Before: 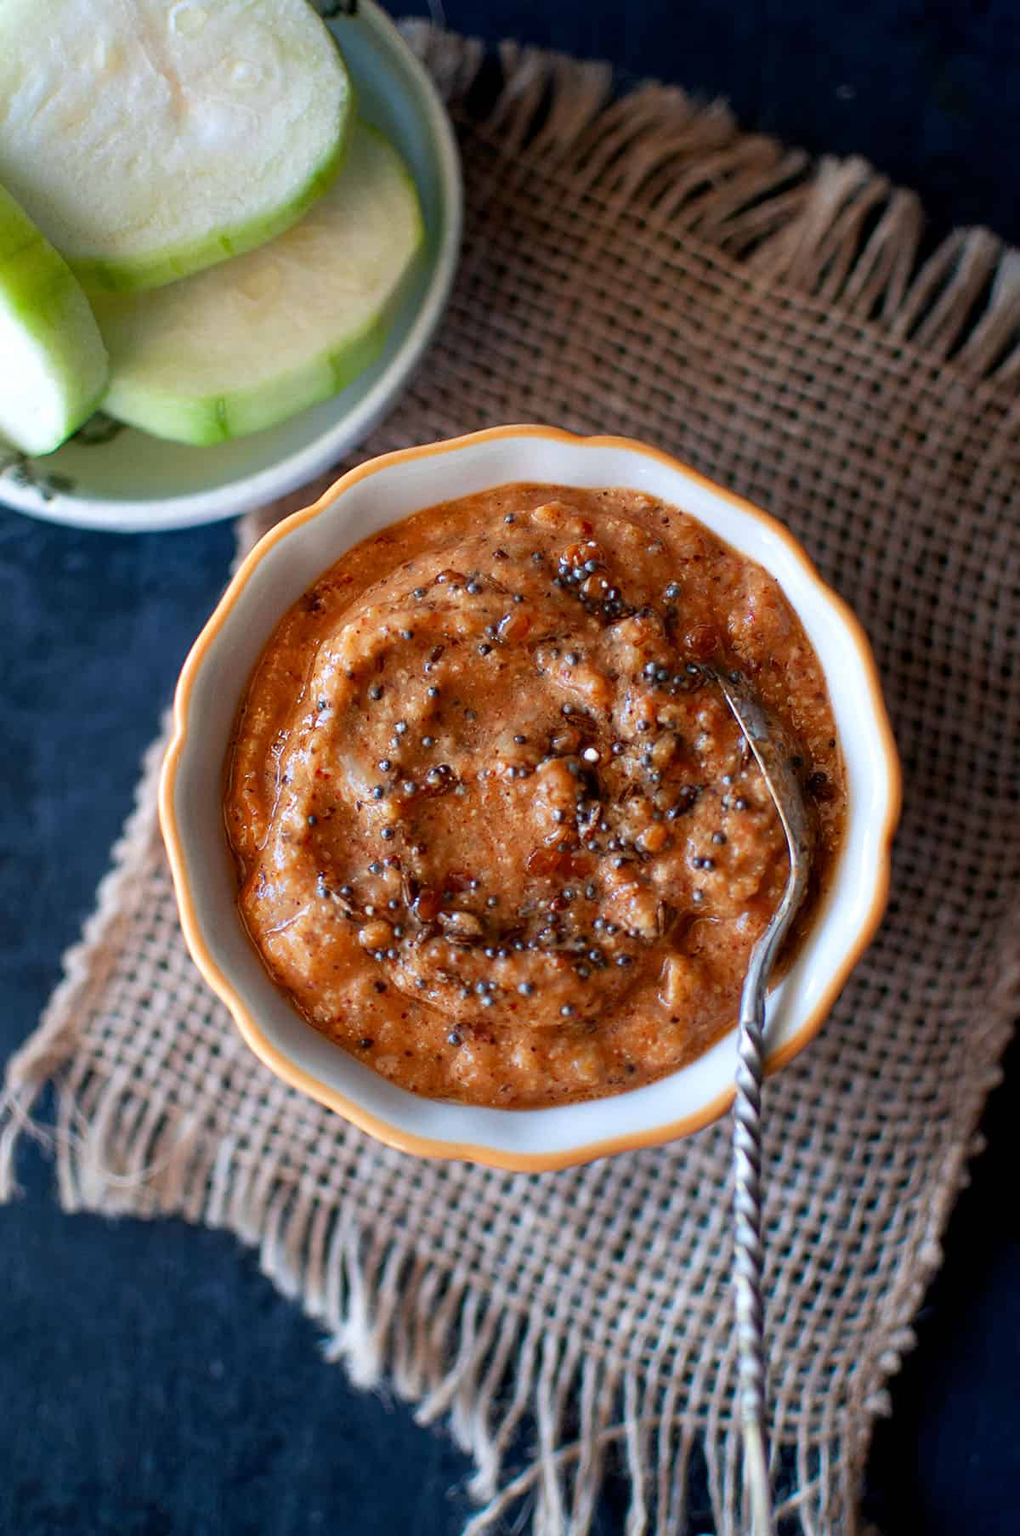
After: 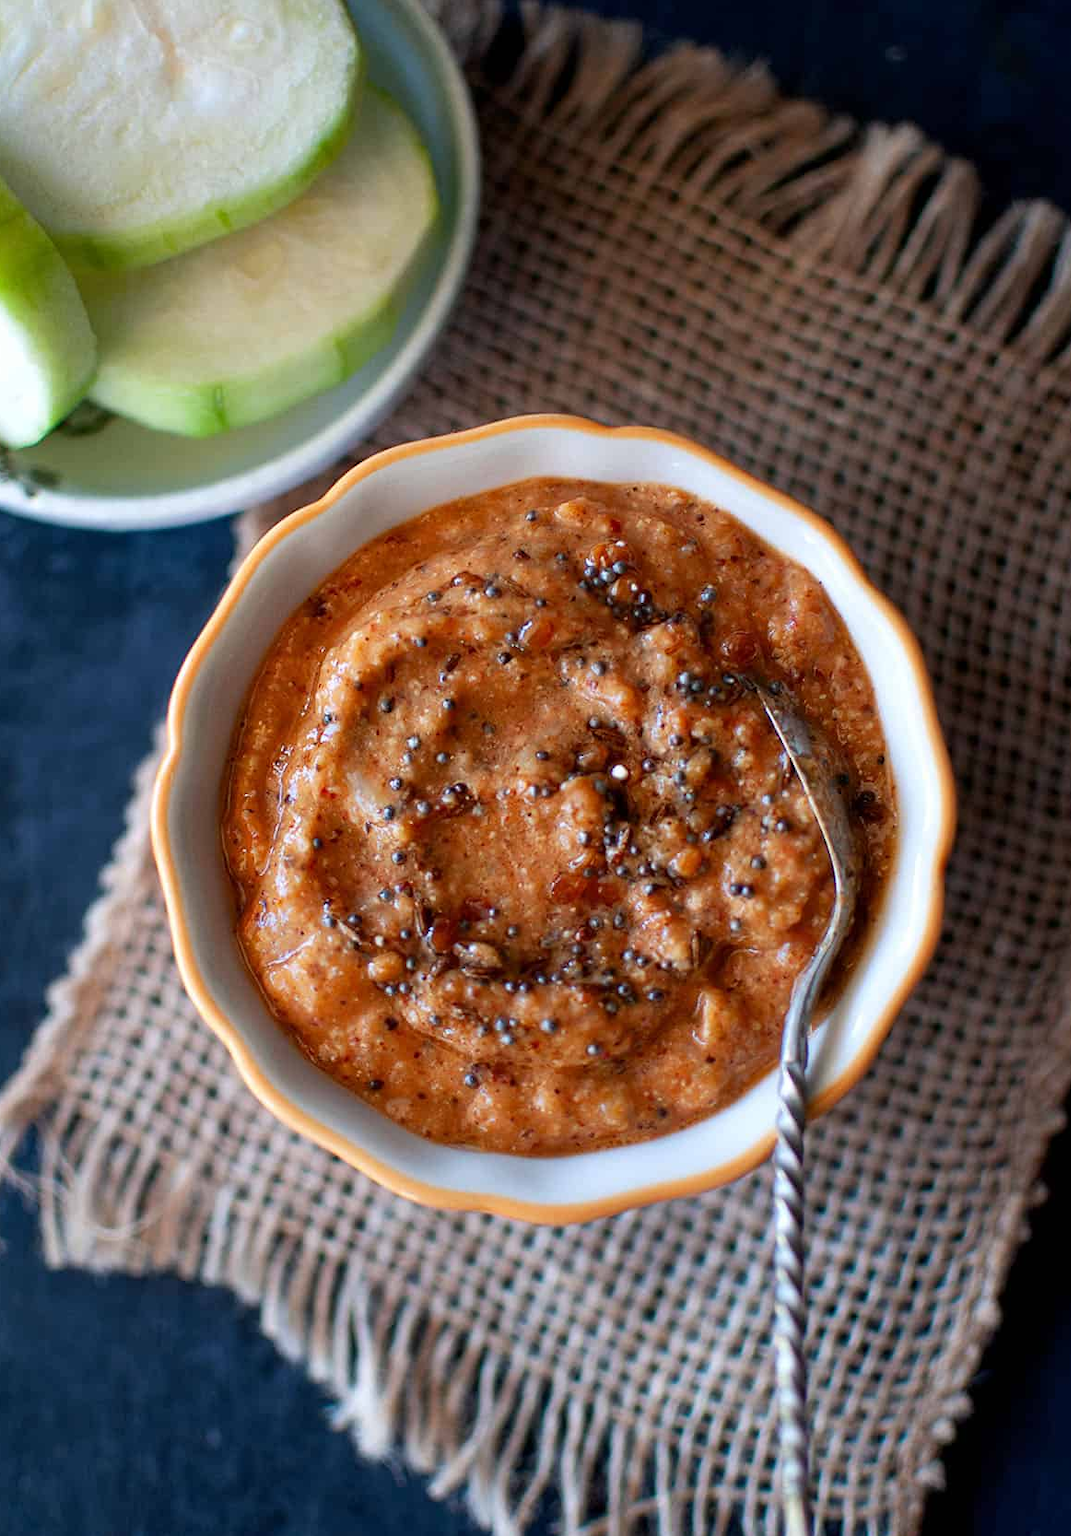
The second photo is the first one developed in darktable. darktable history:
crop: left 1.958%, top 2.819%, right 1.087%, bottom 4.912%
